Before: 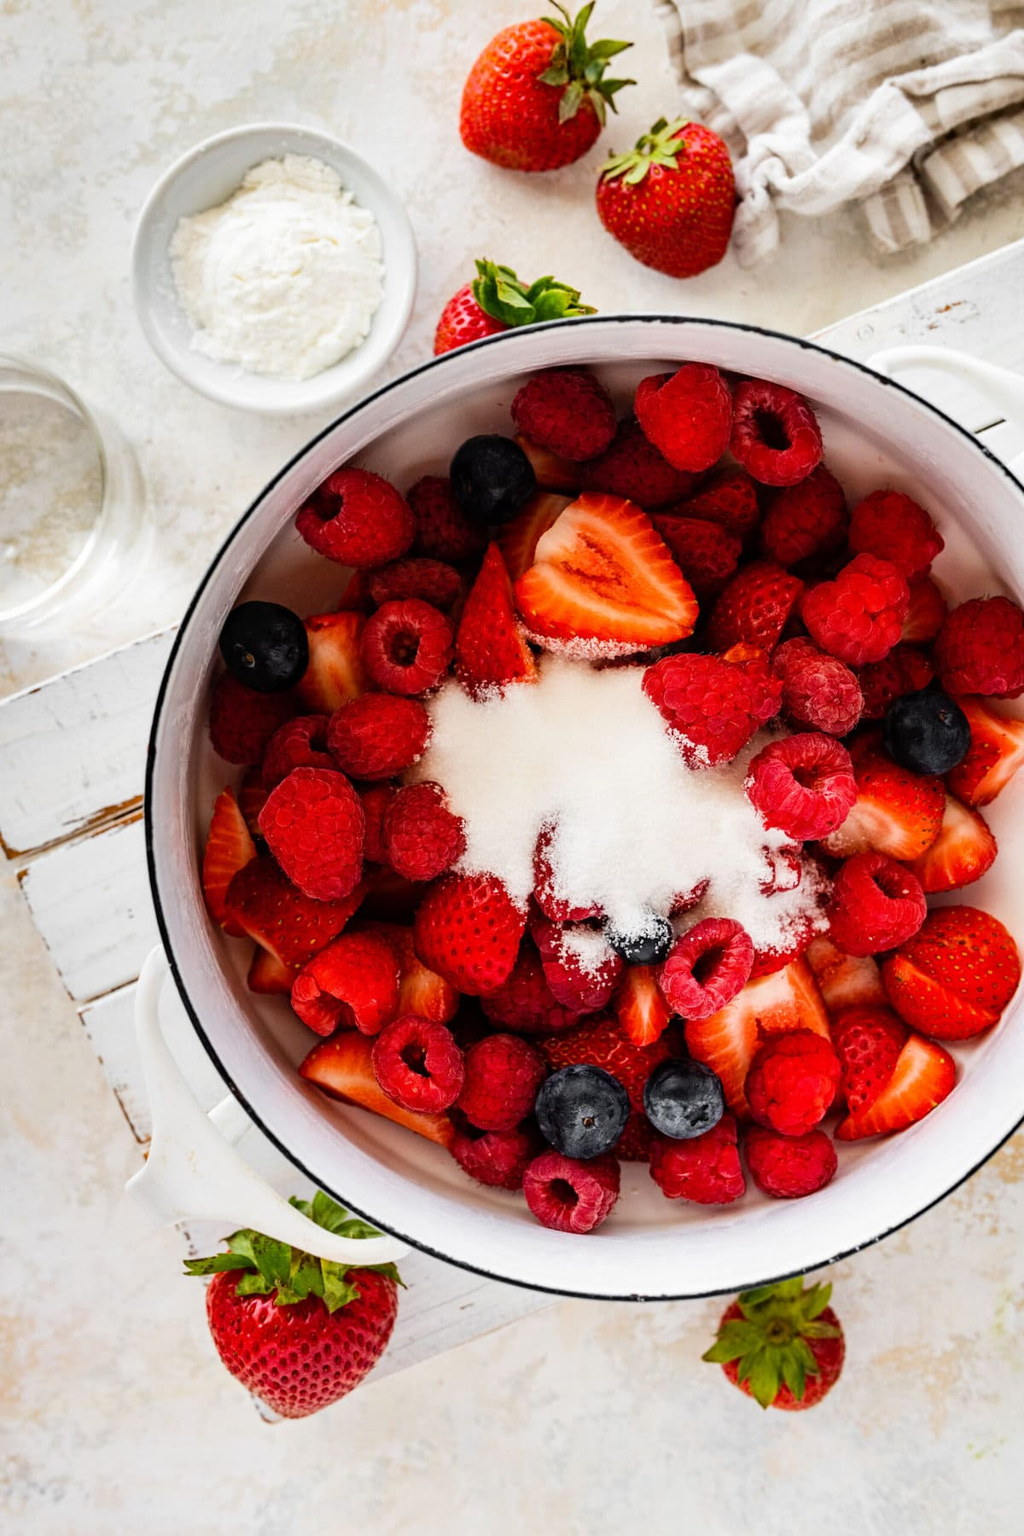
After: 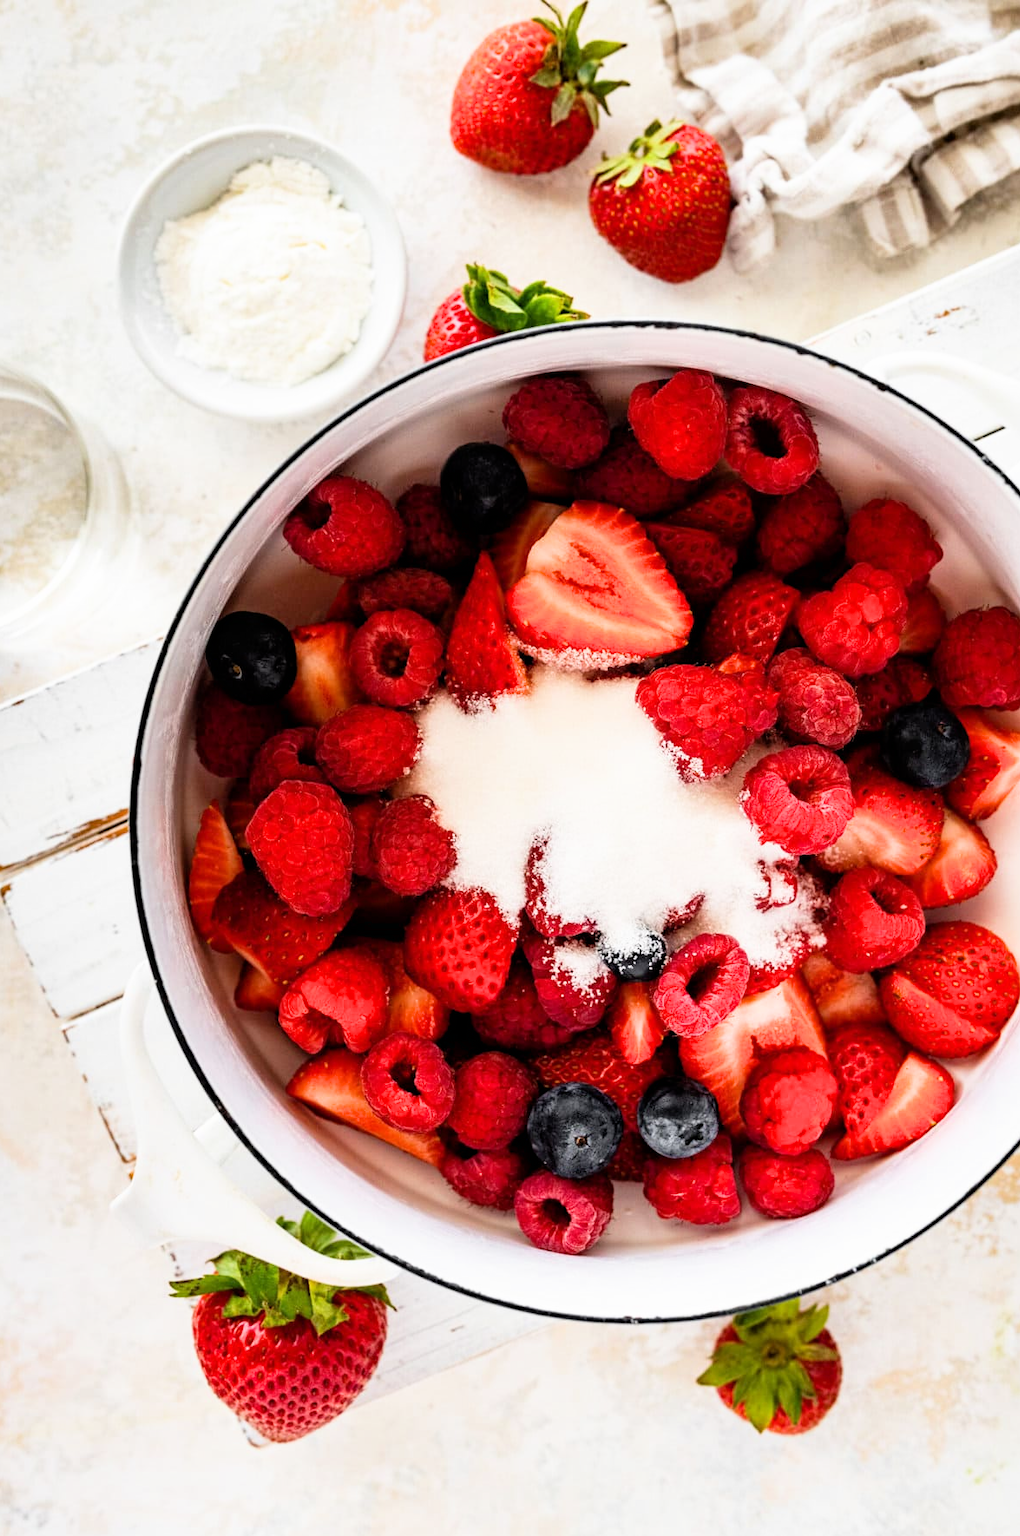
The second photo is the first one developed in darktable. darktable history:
exposure: black level correction 0.001, exposure 0.498 EV, compensate highlight preservation false
crop: left 1.686%, right 0.279%, bottom 1.642%
filmic rgb: black relative exposure -9.37 EV, white relative exposure 3.04 EV, hardness 6.11
